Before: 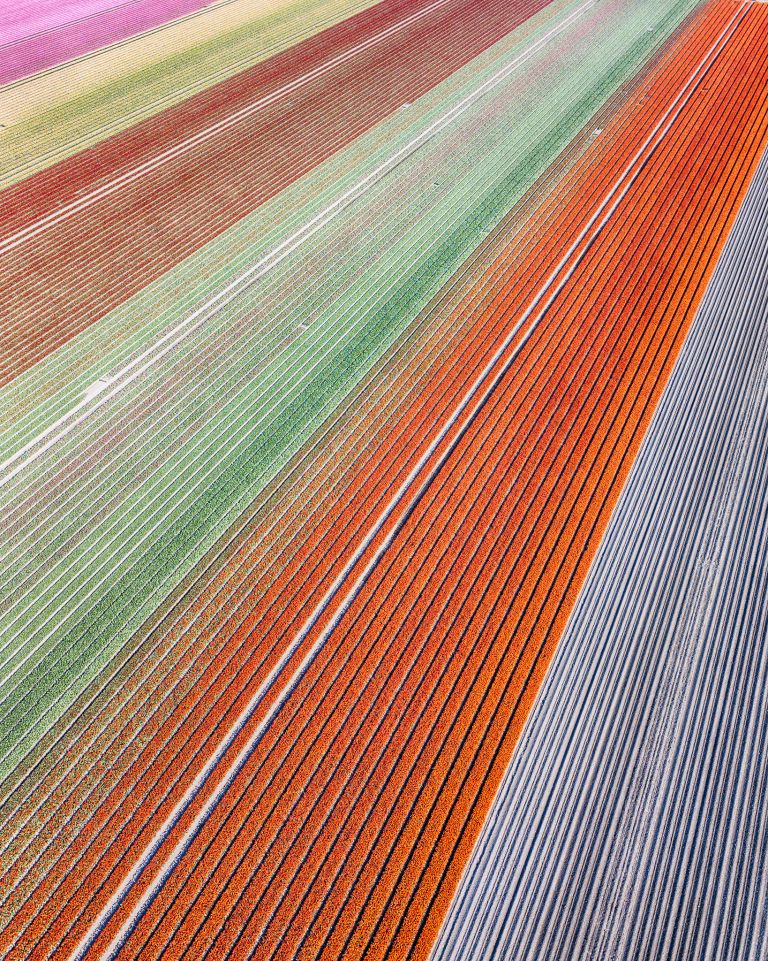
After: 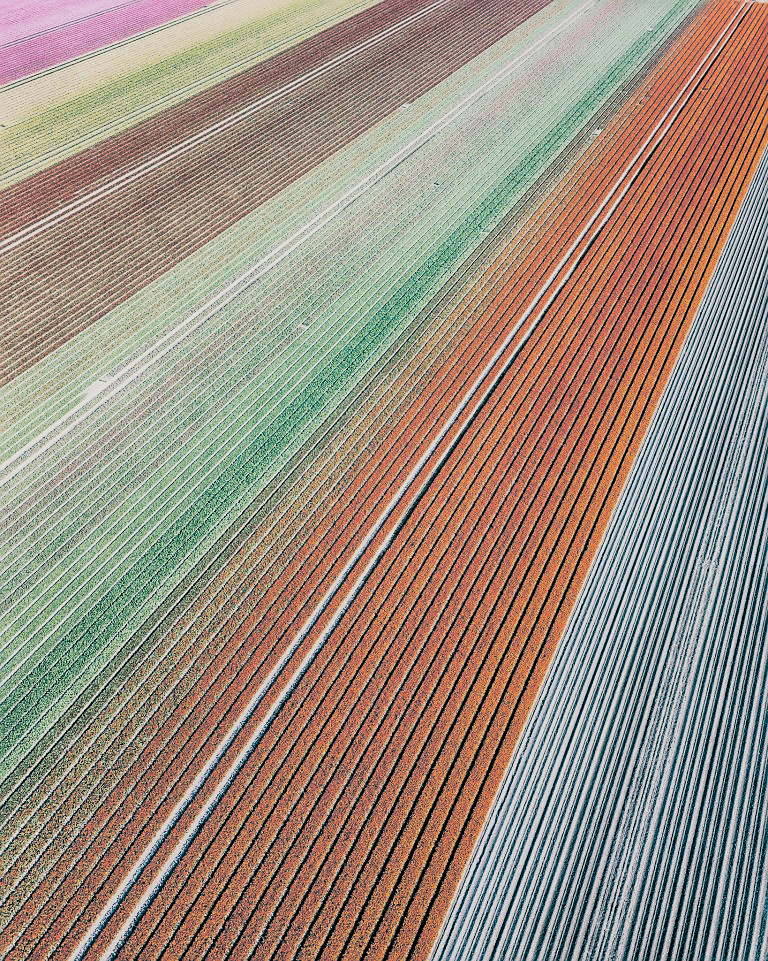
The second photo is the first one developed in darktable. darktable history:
sharpen: radius 1.458, amount 0.398, threshold 1.271
sigmoid: contrast 1.7, skew -0.2, preserve hue 0%, red attenuation 0.1, red rotation 0.035, green attenuation 0.1, green rotation -0.017, blue attenuation 0.15, blue rotation -0.052, base primaries Rec2020
split-toning: shadows › hue 186.43°, highlights › hue 49.29°, compress 30.29%
